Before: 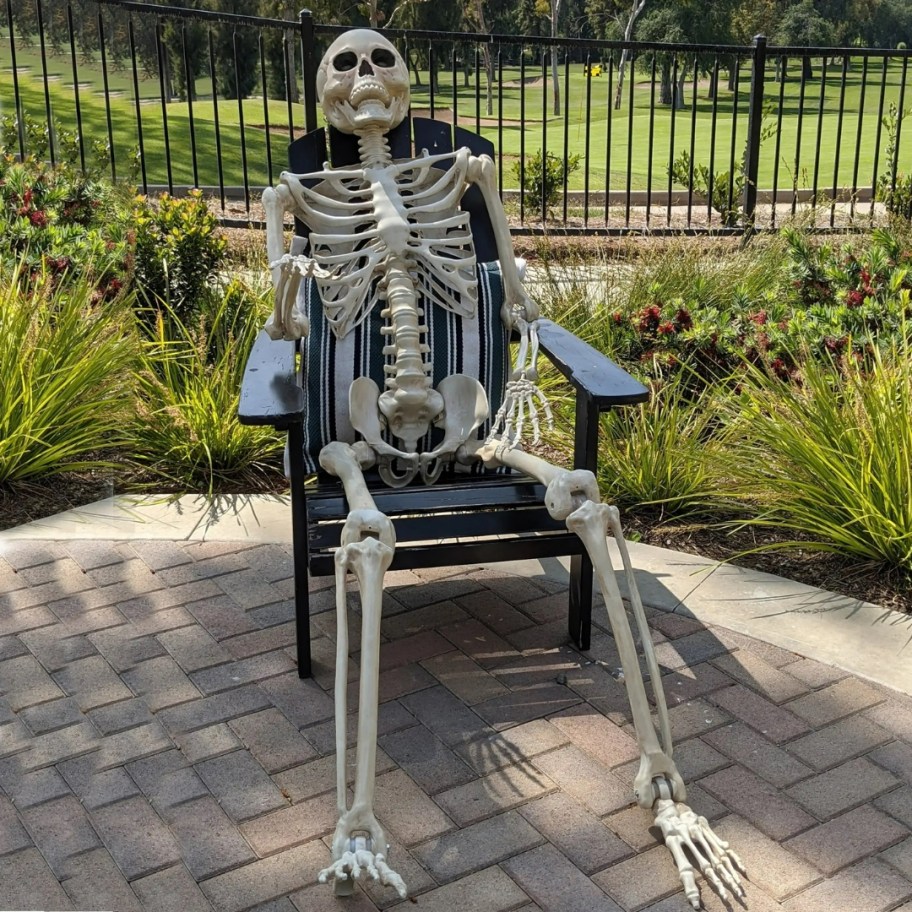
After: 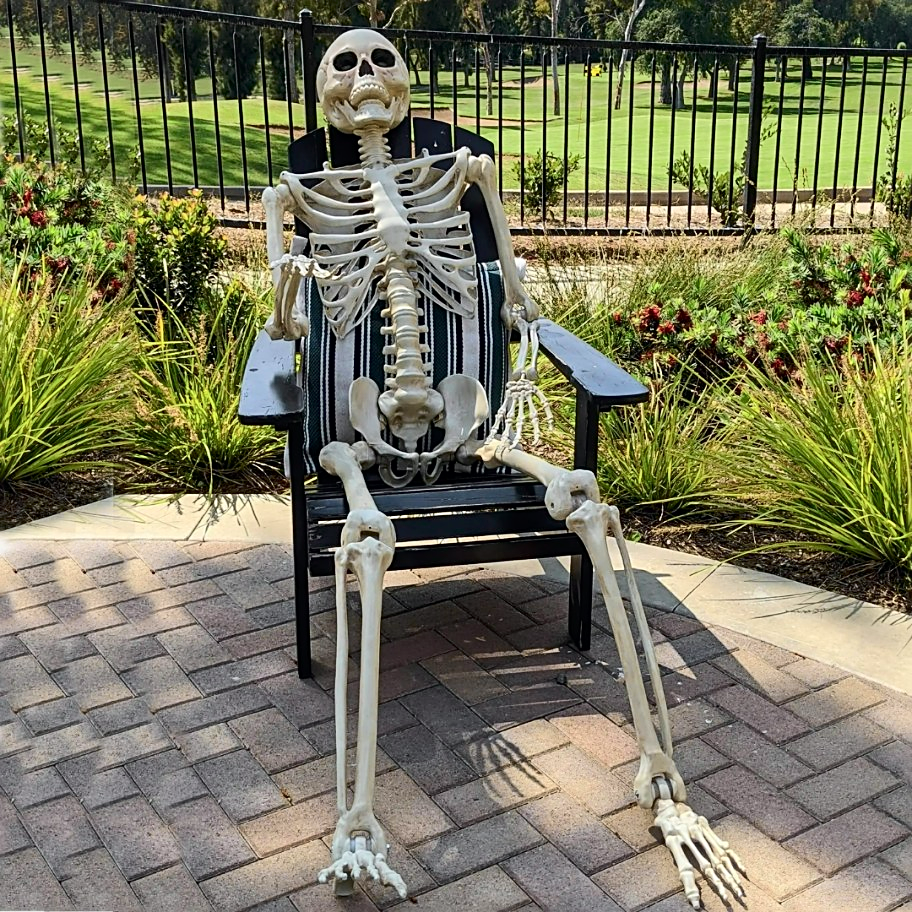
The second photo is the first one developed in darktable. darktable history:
sharpen: on, module defaults
tone curve: curves: ch0 [(0, 0) (0.051, 0.03) (0.096, 0.071) (0.251, 0.234) (0.461, 0.515) (0.605, 0.692) (0.761, 0.824) (0.881, 0.907) (1, 0.984)]; ch1 [(0, 0) (0.1, 0.038) (0.318, 0.243) (0.399, 0.351) (0.478, 0.469) (0.499, 0.499) (0.534, 0.541) (0.567, 0.592) (0.601, 0.629) (0.666, 0.7) (1, 1)]; ch2 [(0, 0) (0.453, 0.45) (0.479, 0.483) (0.504, 0.499) (0.52, 0.519) (0.541, 0.559) (0.601, 0.622) (0.824, 0.815) (1, 1)], color space Lab, independent channels, preserve colors none
